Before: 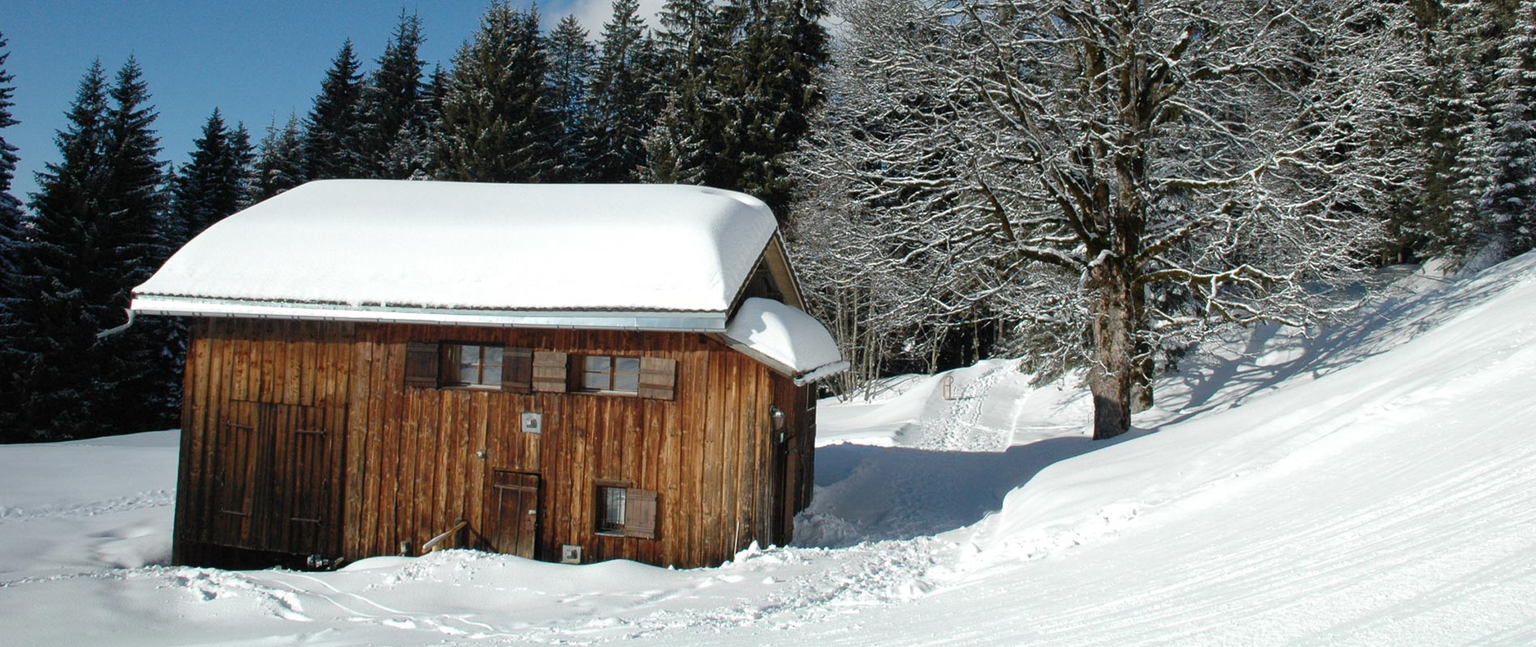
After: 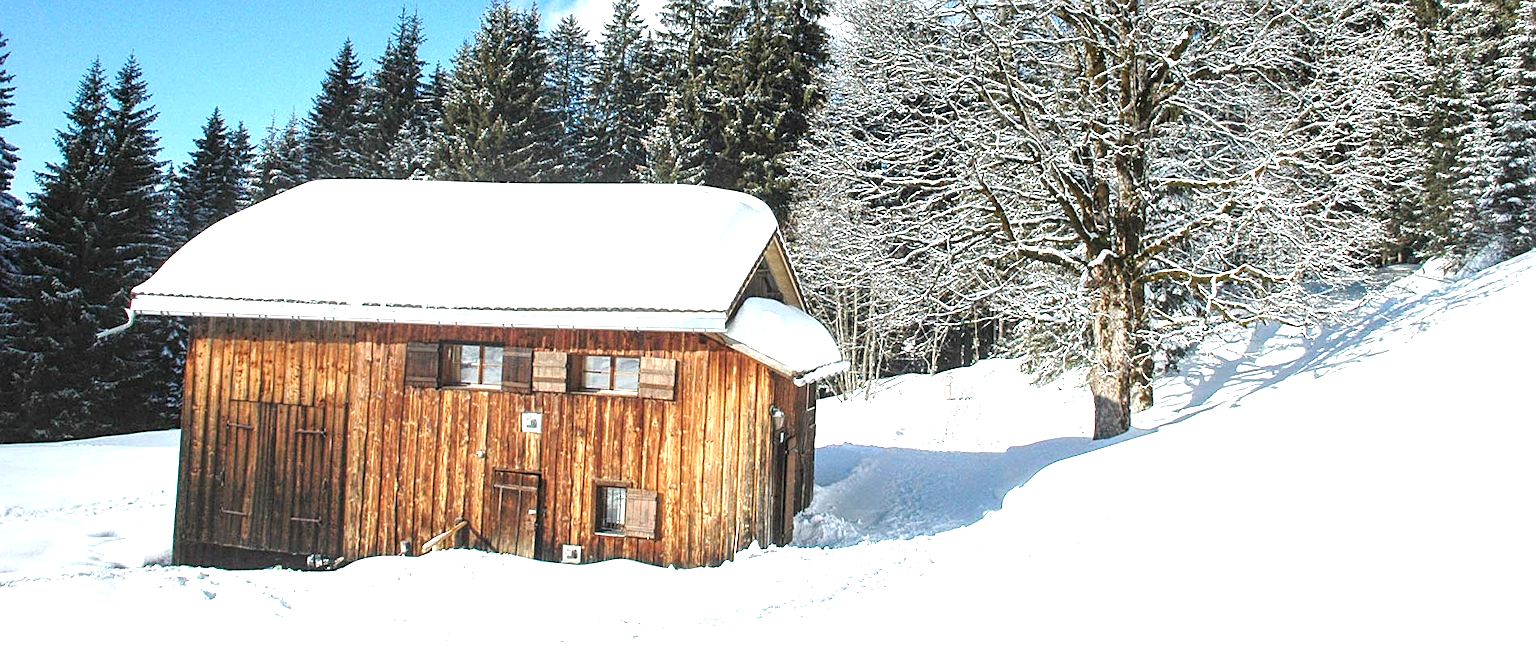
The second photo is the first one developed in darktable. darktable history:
local contrast: on, module defaults
exposure: black level correction 0, exposure 1.614 EV, compensate exposure bias true, compensate highlight preservation false
sharpen: on, module defaults
